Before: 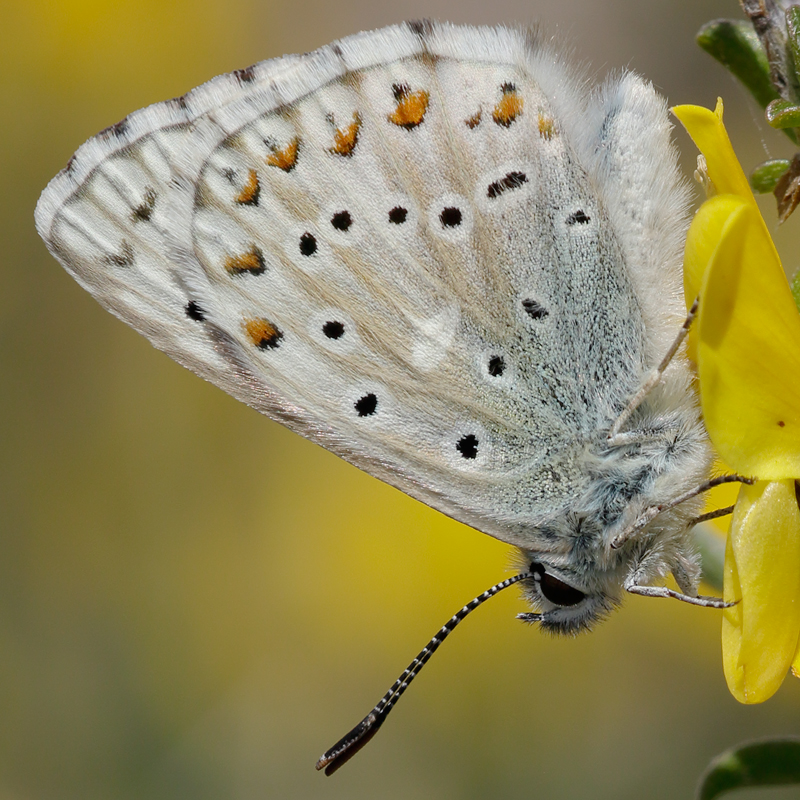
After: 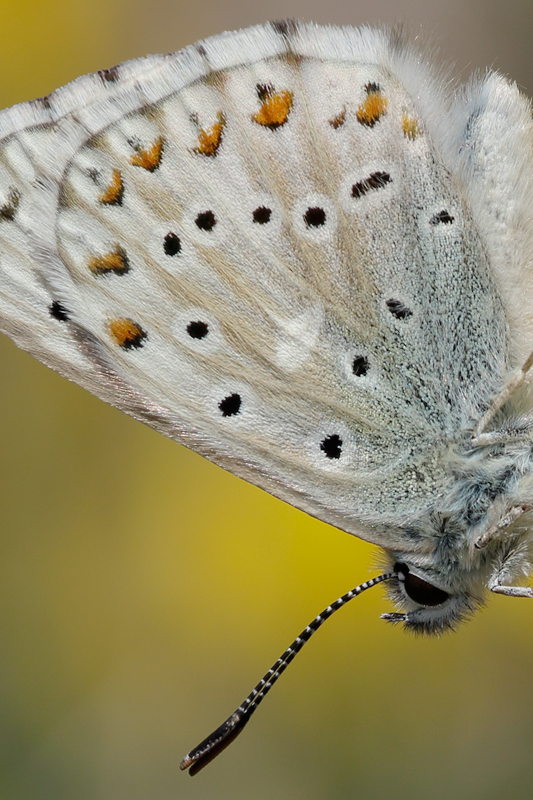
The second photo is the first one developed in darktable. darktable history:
crop: left 17.065%, right 16.218%
